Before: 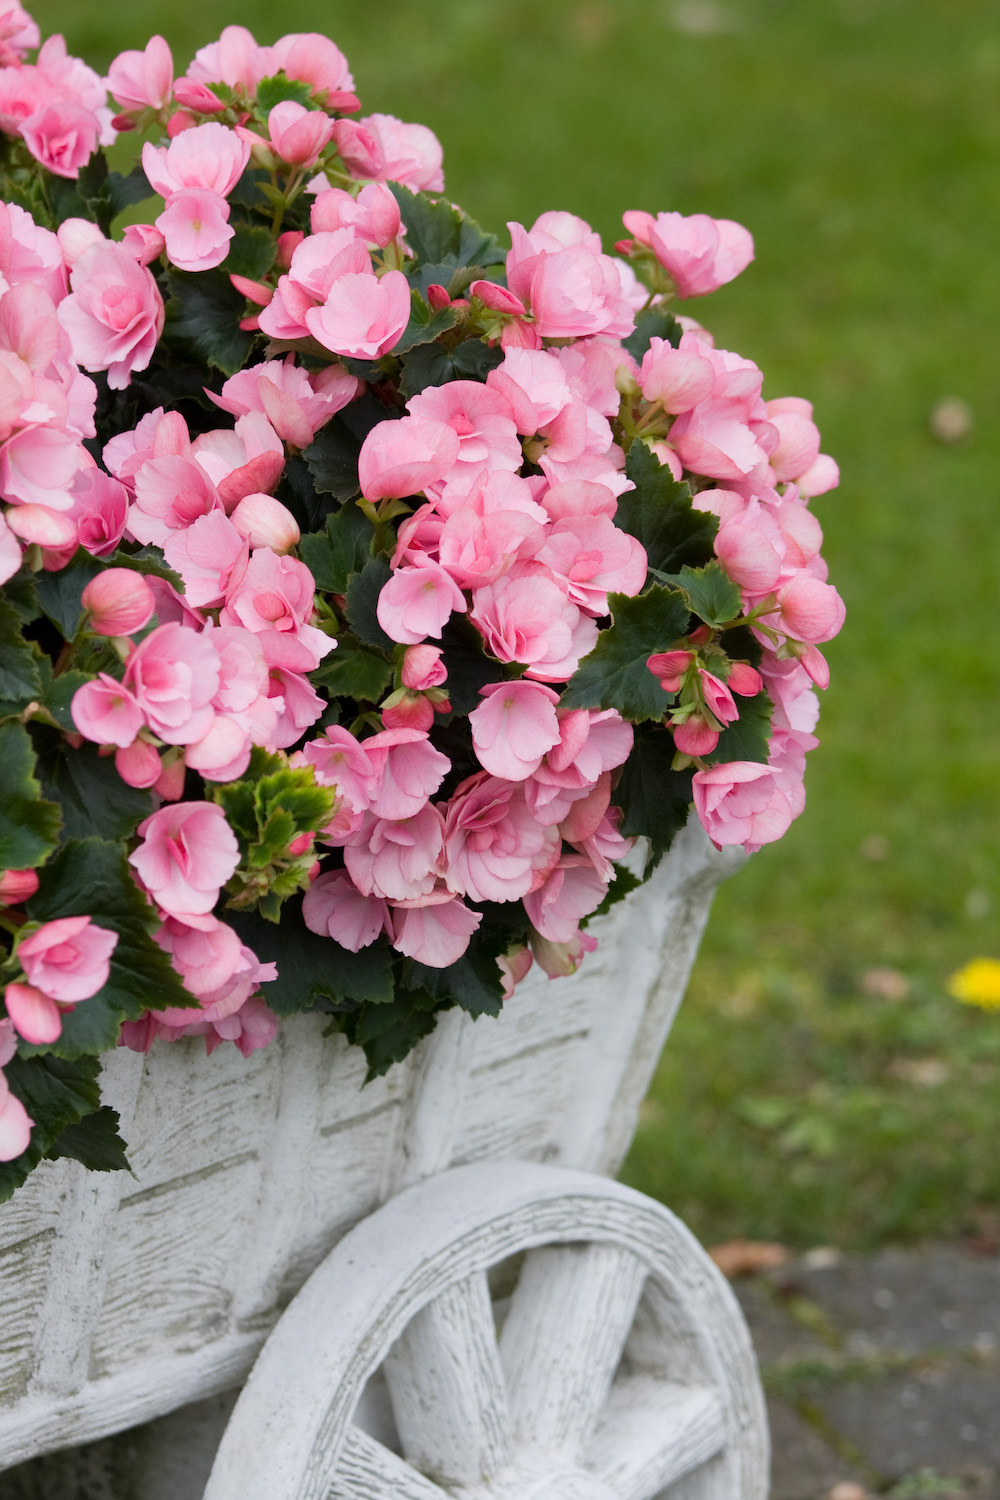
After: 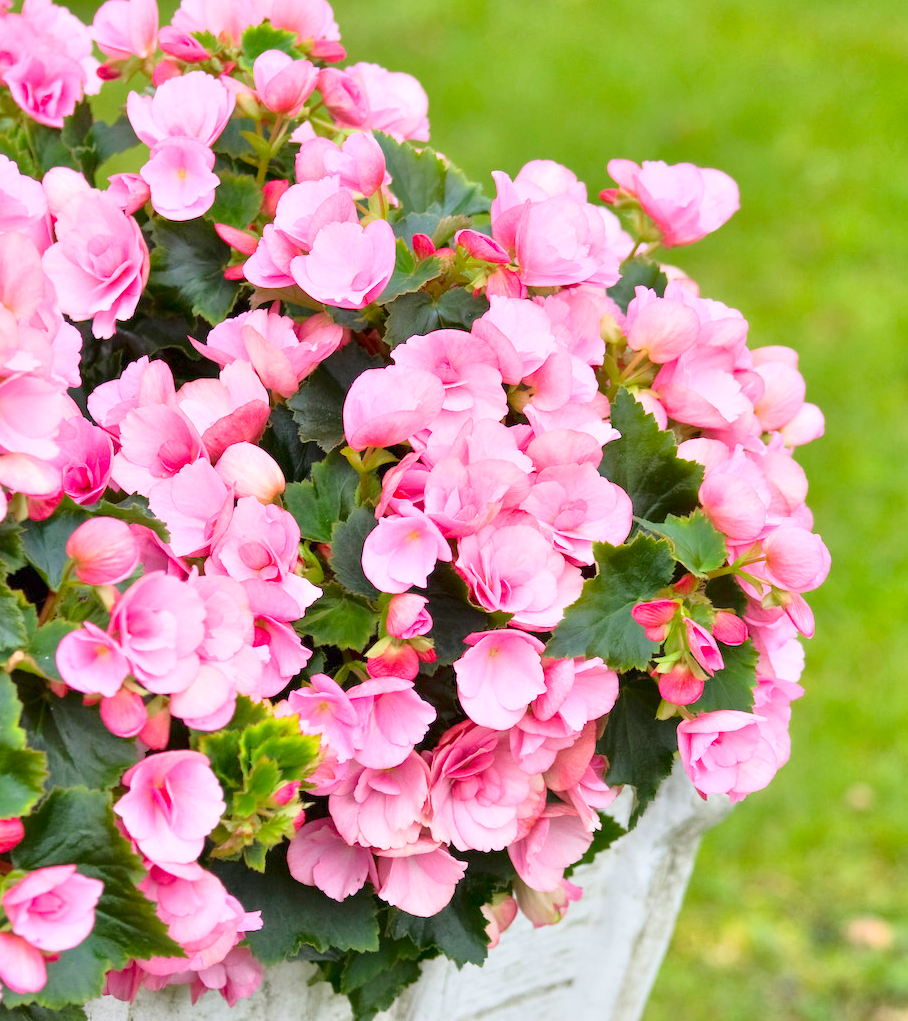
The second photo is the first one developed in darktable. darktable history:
crop: left 1.511%, top 3.424%, right 7.629%, bottom 28.468%
tone equalizer: -8 EV 1.99 EV, -7 EV 1.98 EV, -6 EV 1.97 EV, -5 EV 1.98 EV, -4 EV 2 EV, -3 EV 1.48 EV, -2 EV 0.99 EV, -1 EV 0.504 EV, smoothing 1
contrast brightness saturation: contrast 0.229, brightness 0.098, saturation 0.291
